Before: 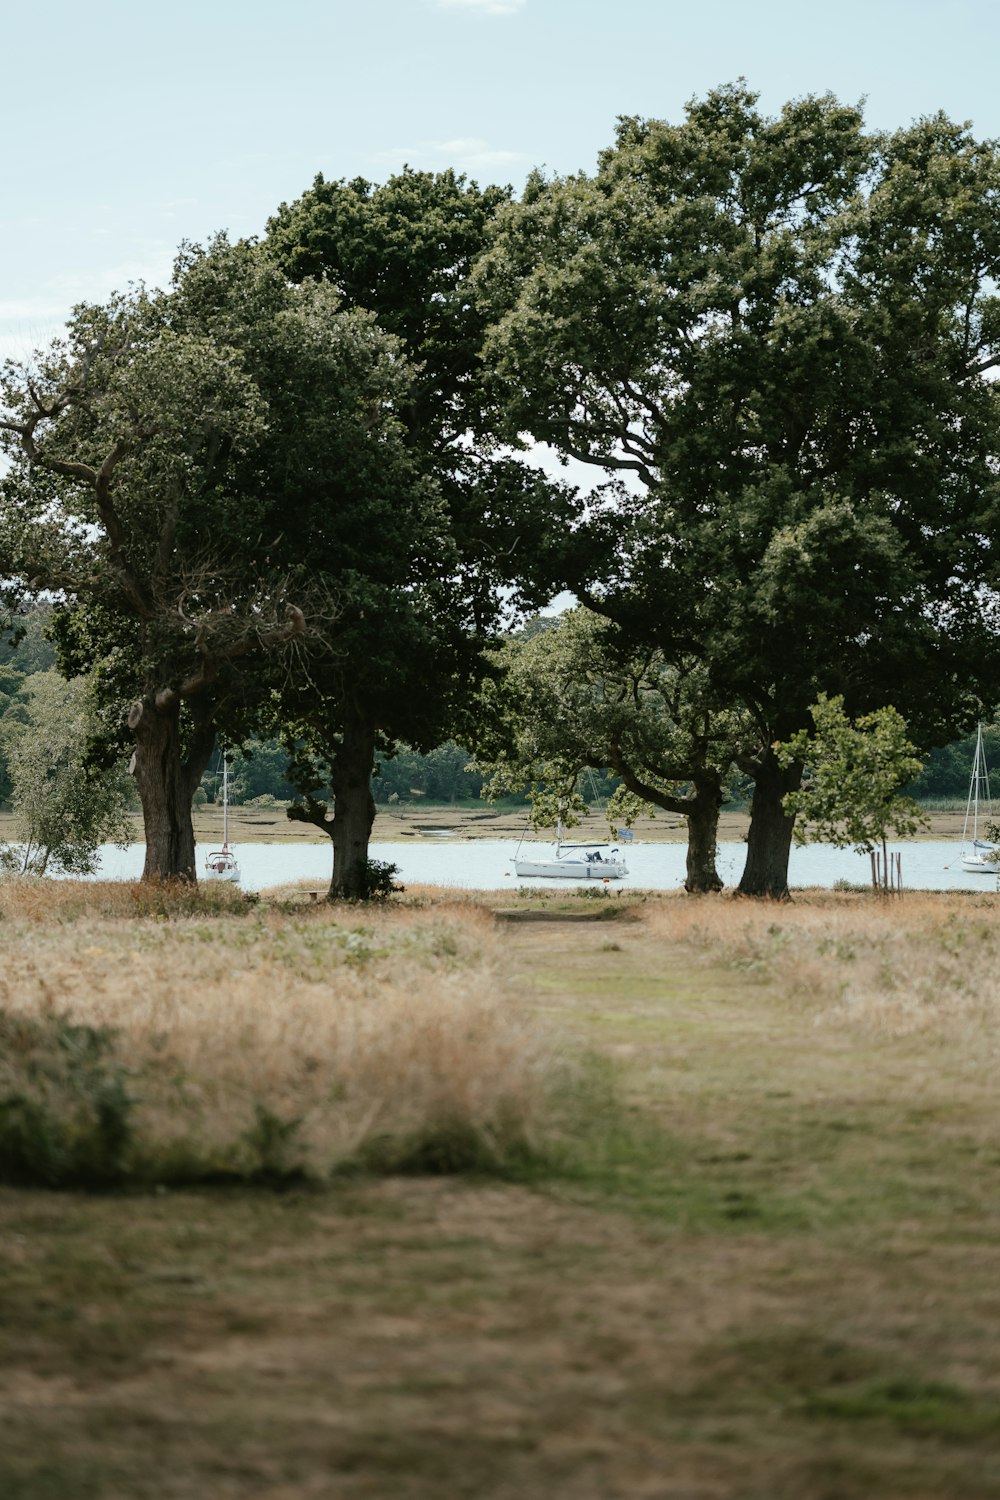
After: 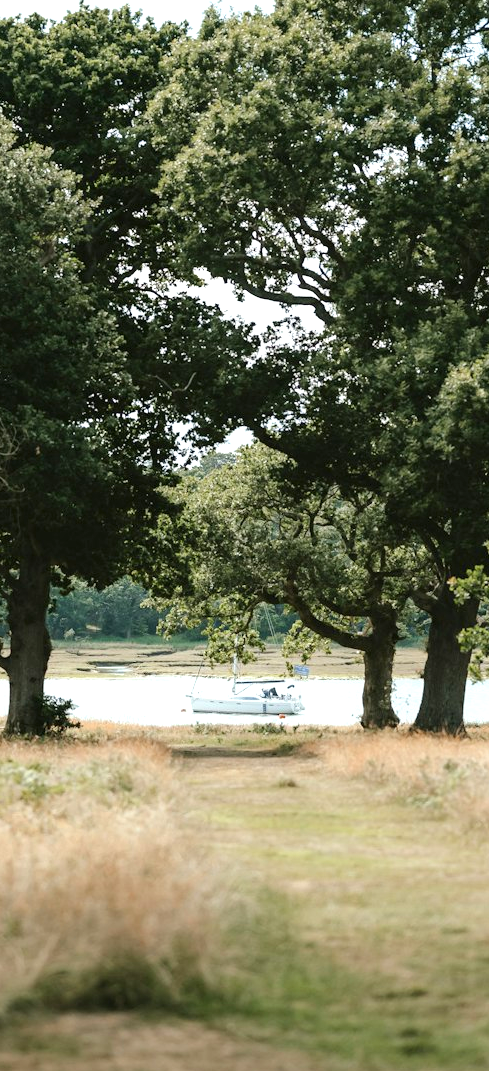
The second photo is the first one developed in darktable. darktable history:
crop: left 32.451%, top 10.953%, right 18.531%, bottom 17.584%
exposure: black level correction 0, exposure 0.693 EV, compensate exposure bias true, compensate highlight preservation false
color balance rgb: perceptual saturation grading › global saturation 0.632%, perceptual brilliance grading › mid-tones 9.321%, perceptual brilliance grading › shadows 15.413%, saturation formula JzAzBz (2021)
